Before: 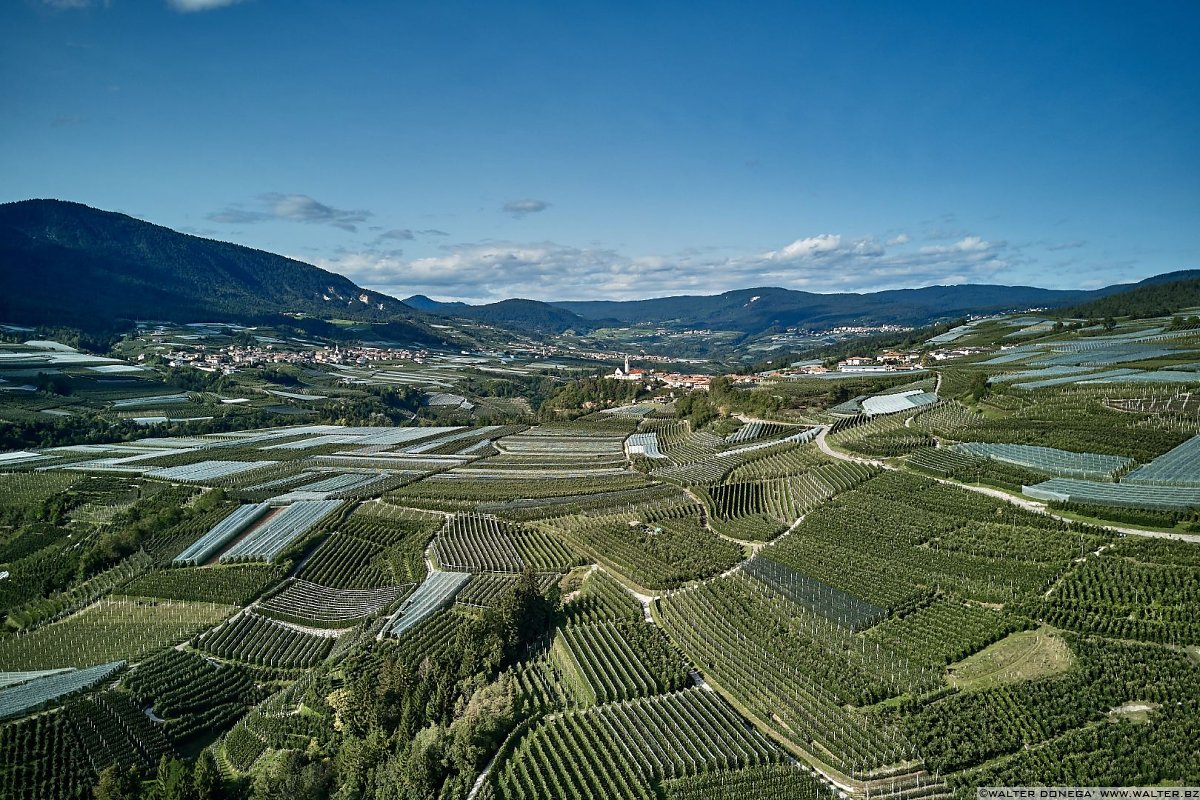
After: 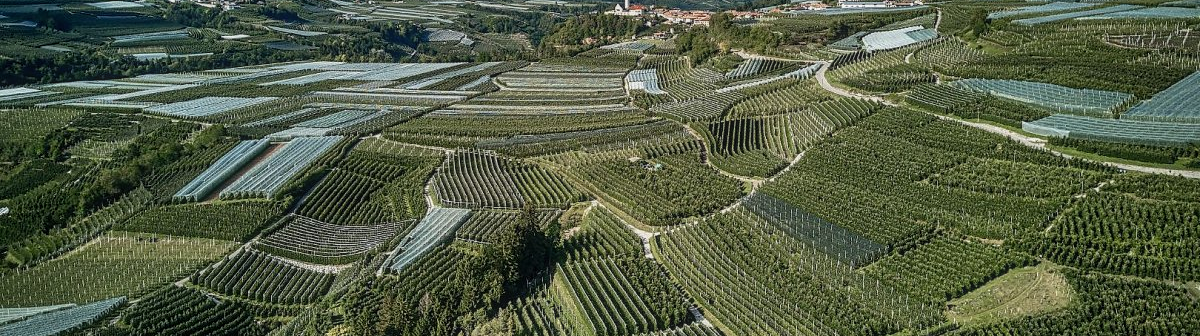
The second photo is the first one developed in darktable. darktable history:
contrast equalizer: y [[0.5, 0.486, 0.447, 0.446, 0.489, 0.5], [0.5 ×6], [0.5 ×6], [0 ×6], [0 ×6]]
local contrast: on, module defaults
crop: top 45.551%, bottom 12.262%
